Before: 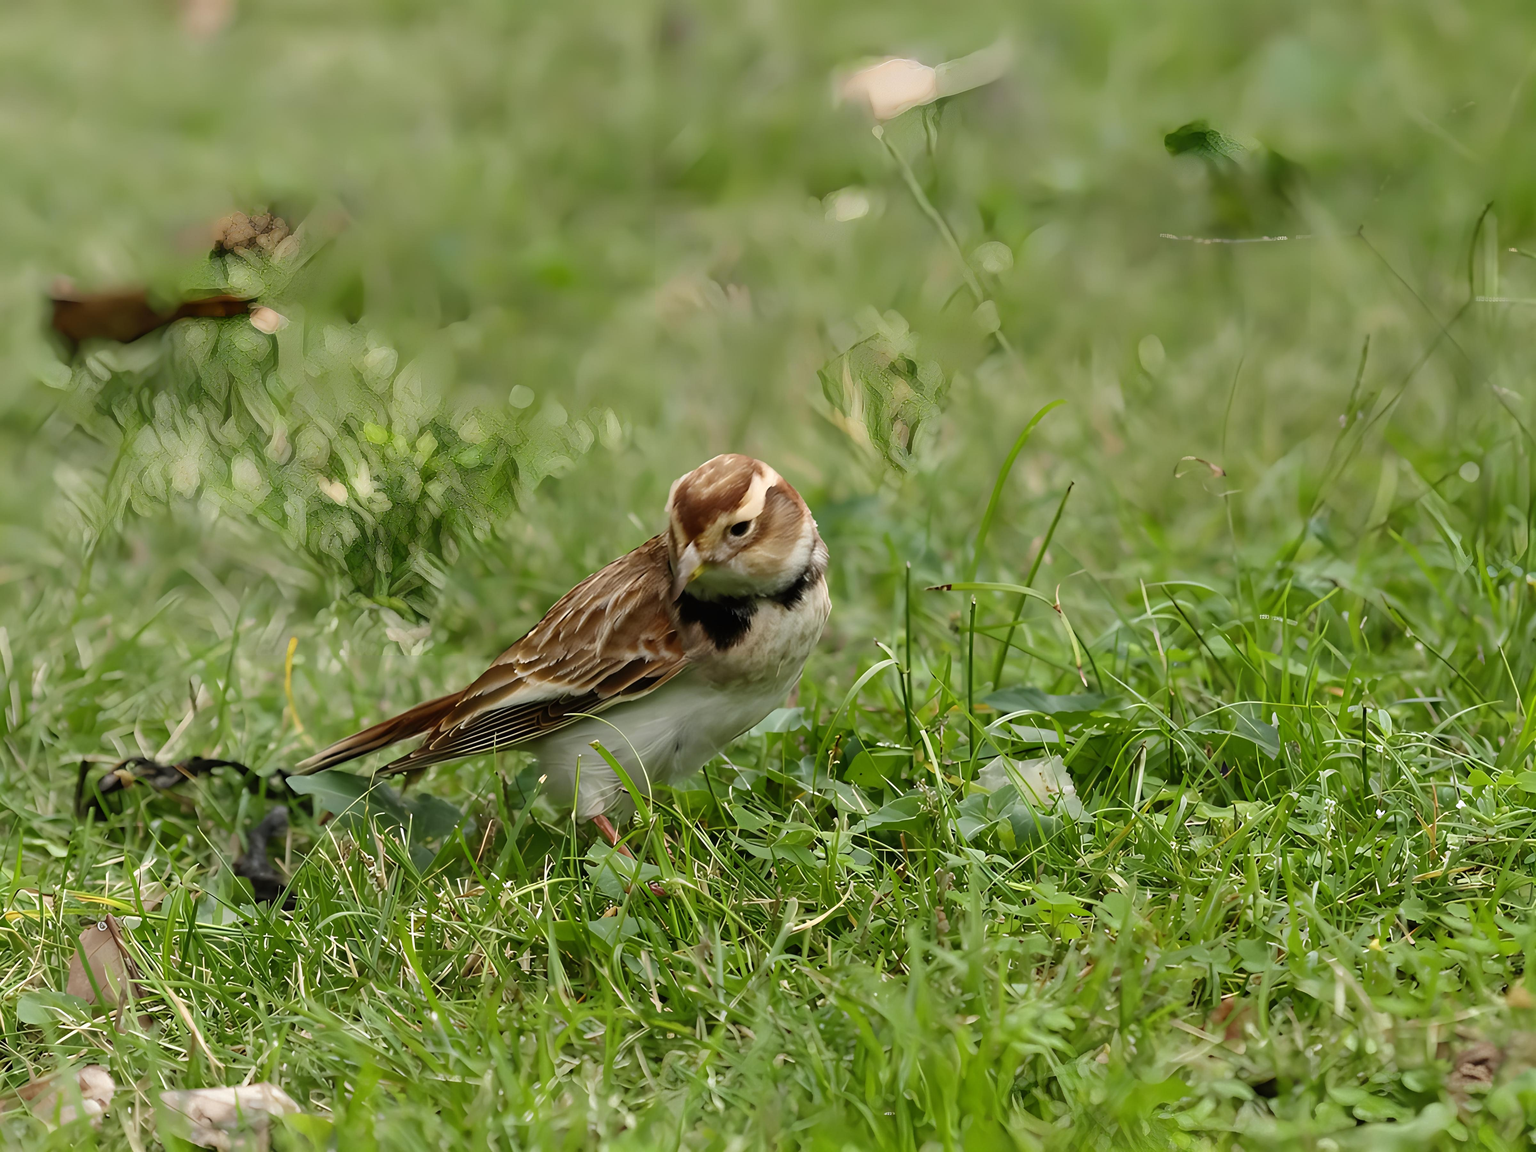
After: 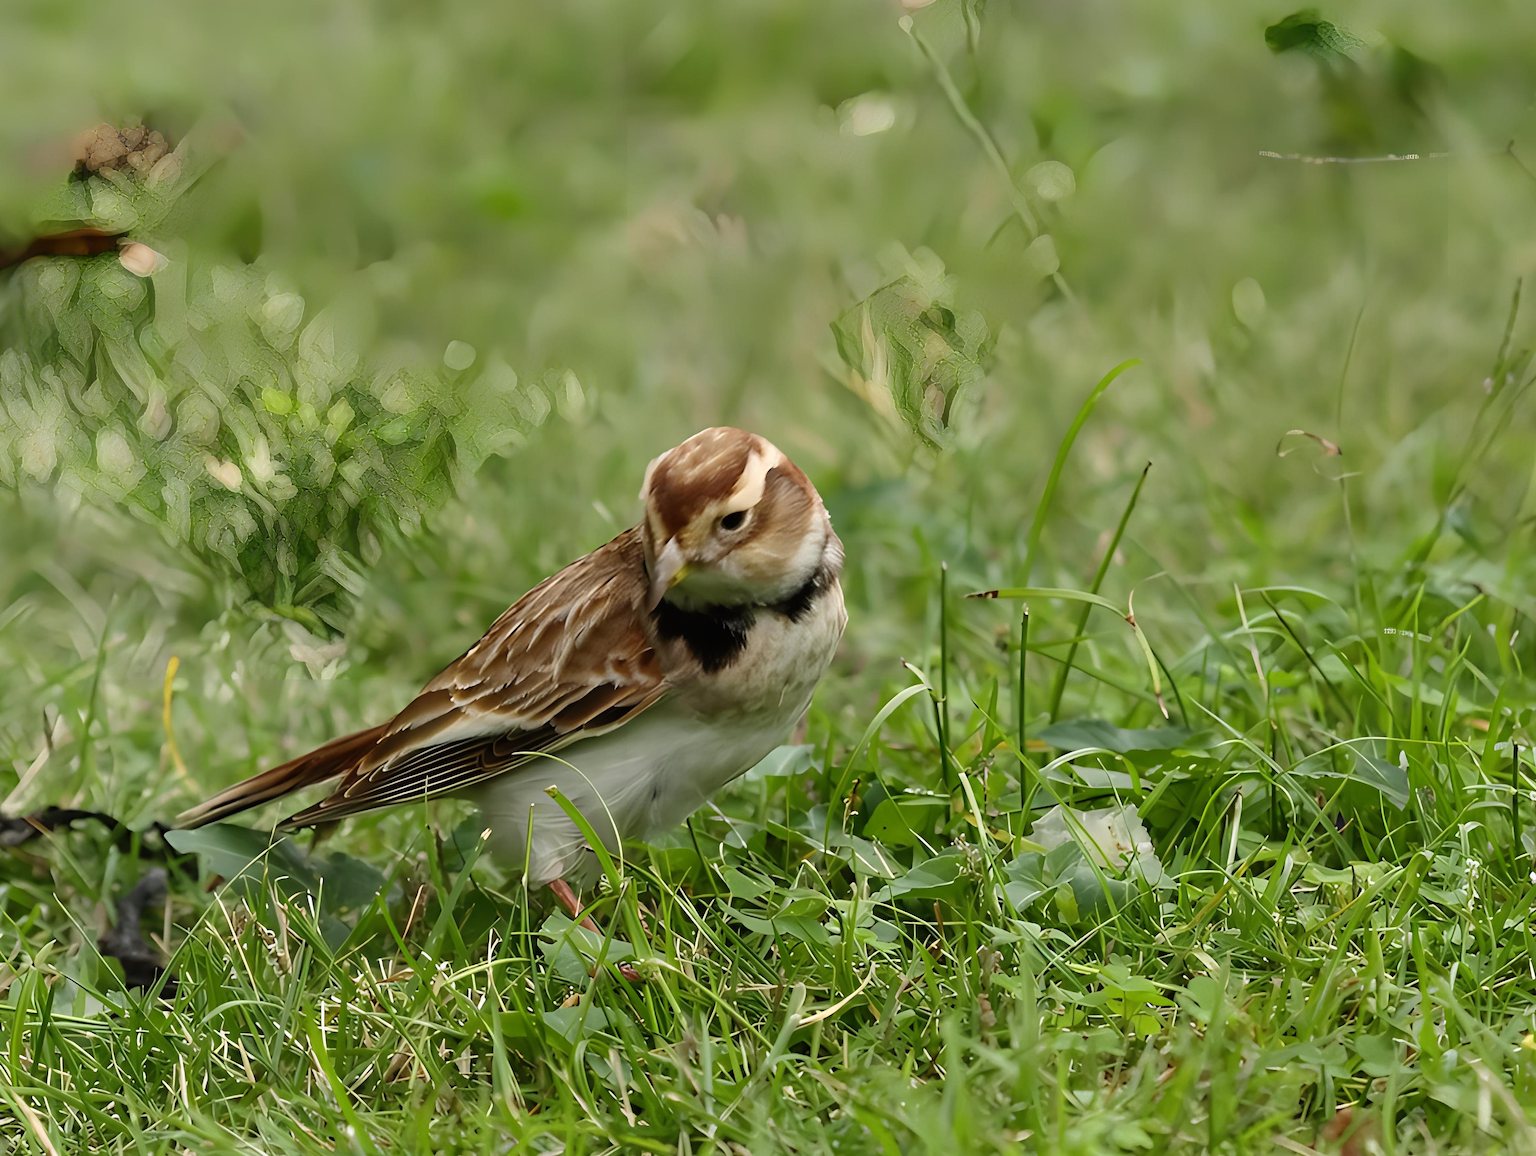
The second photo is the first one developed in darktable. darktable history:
crop and rotate: left 10.088%, top 9.849%, right 10.073%, bottom 10.016%
